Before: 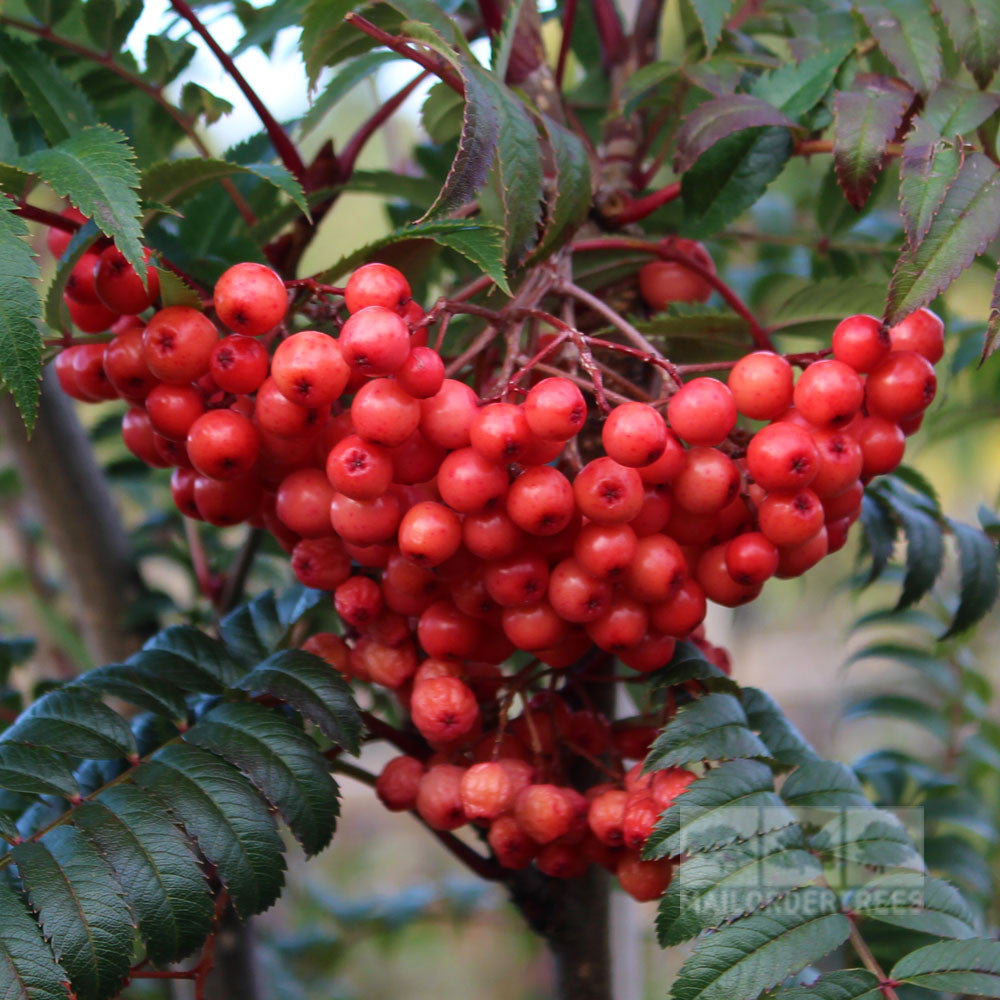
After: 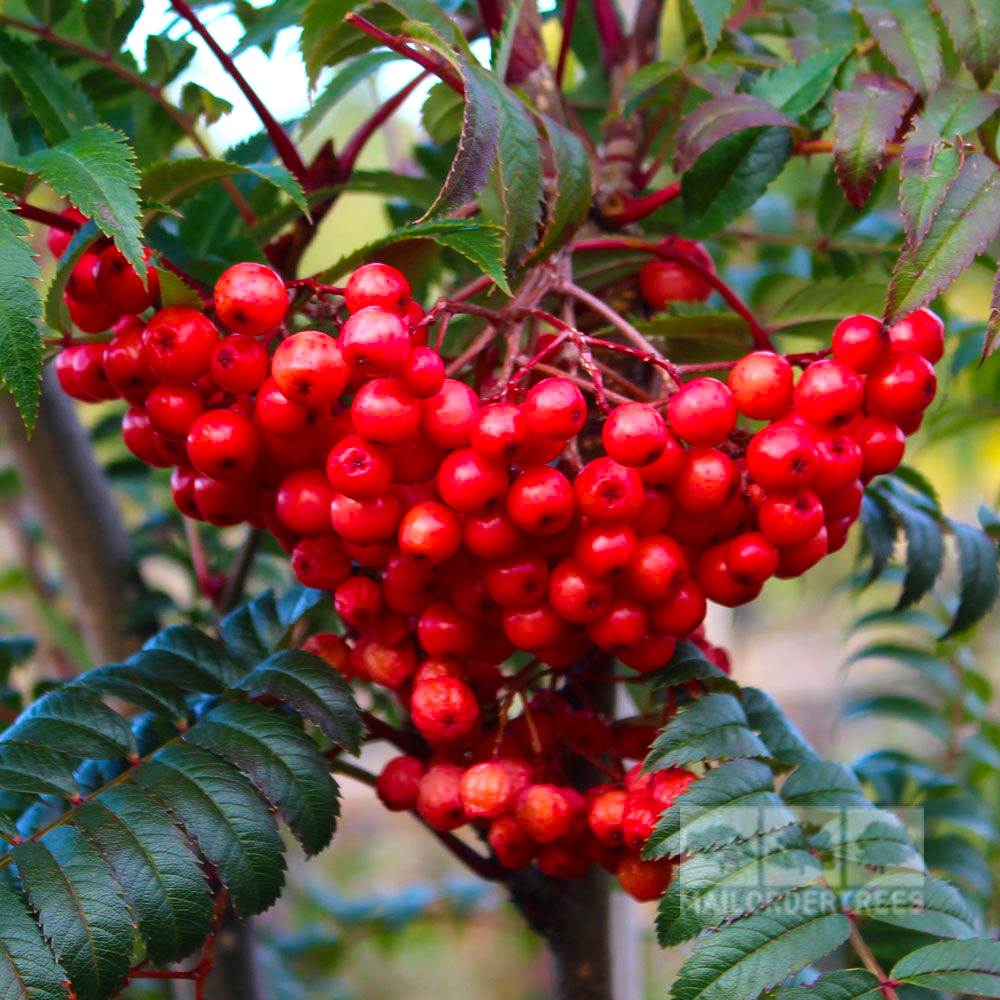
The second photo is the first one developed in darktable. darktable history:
color balance rgb: perceptual saturation grading › global saturation 30.796%, perceptual brilliance grading › global brilliance 12.124%, global vibrance 20%
